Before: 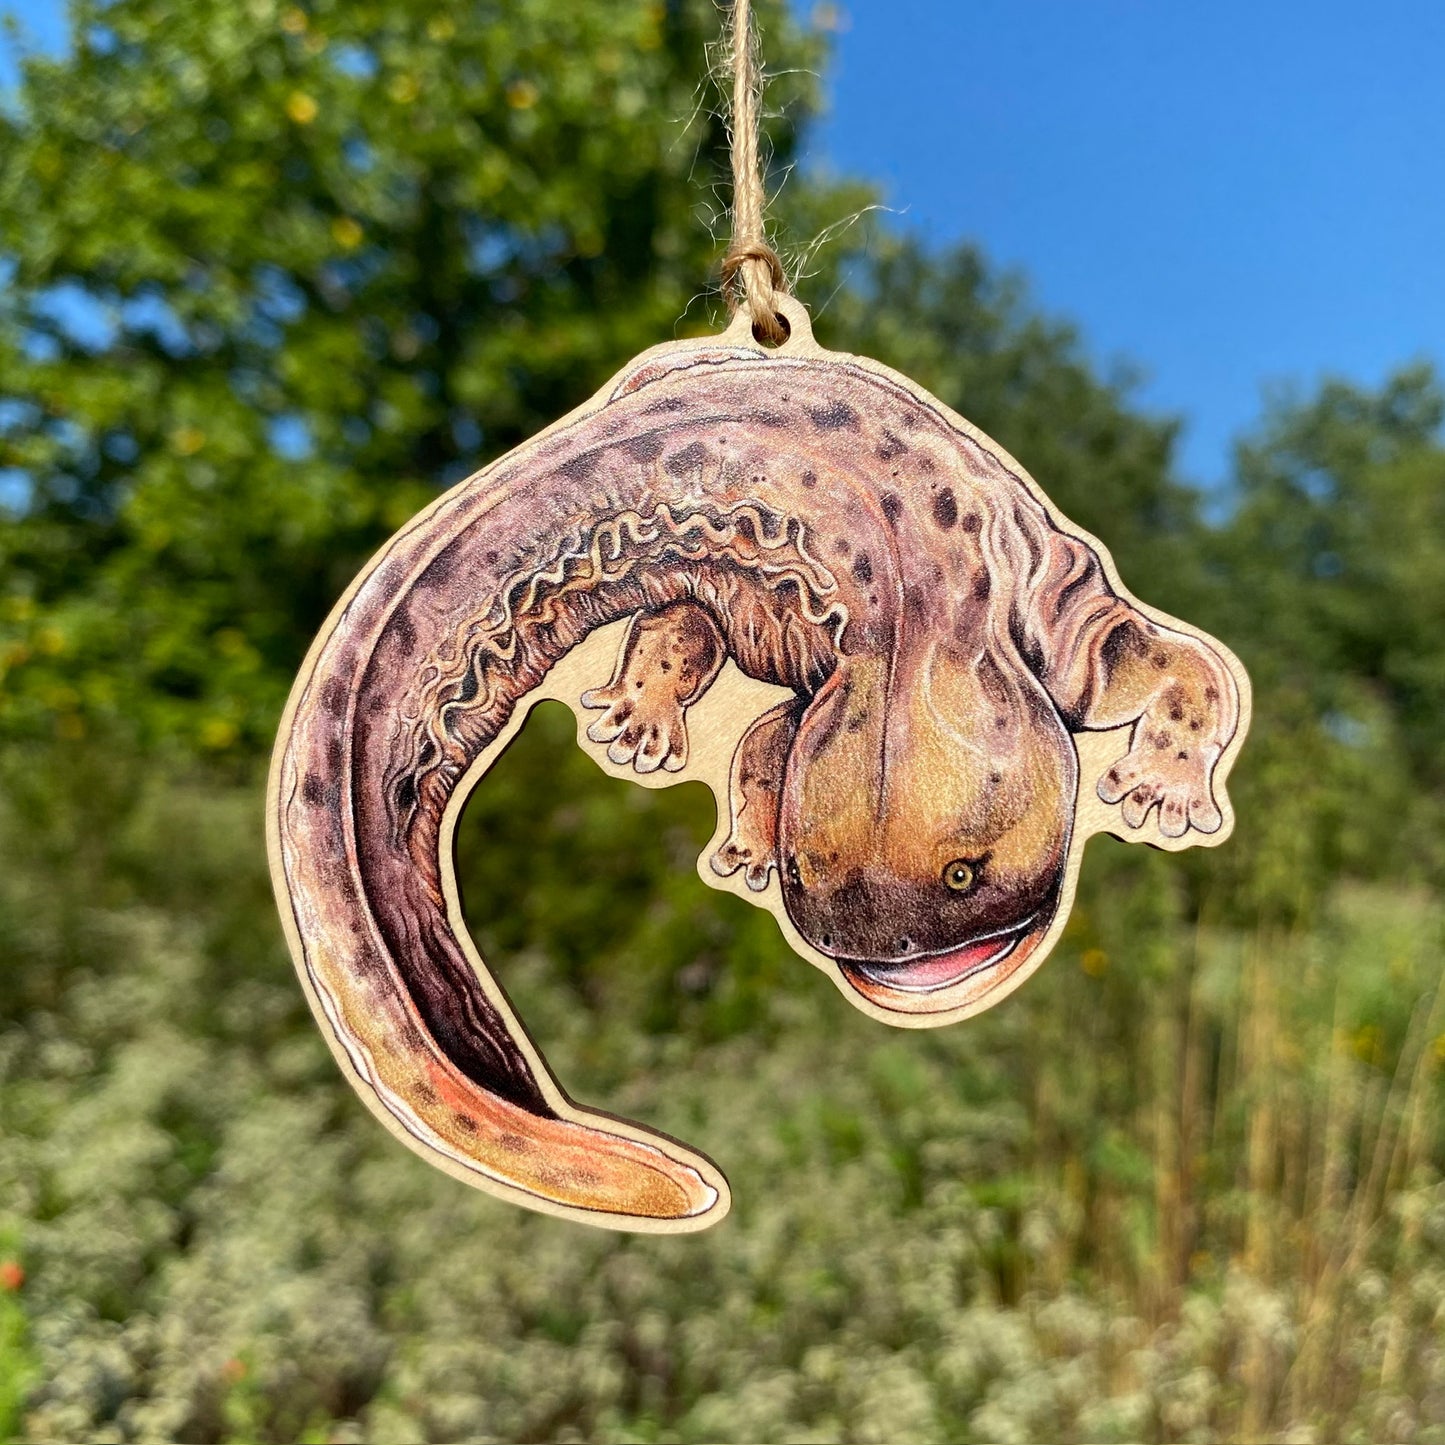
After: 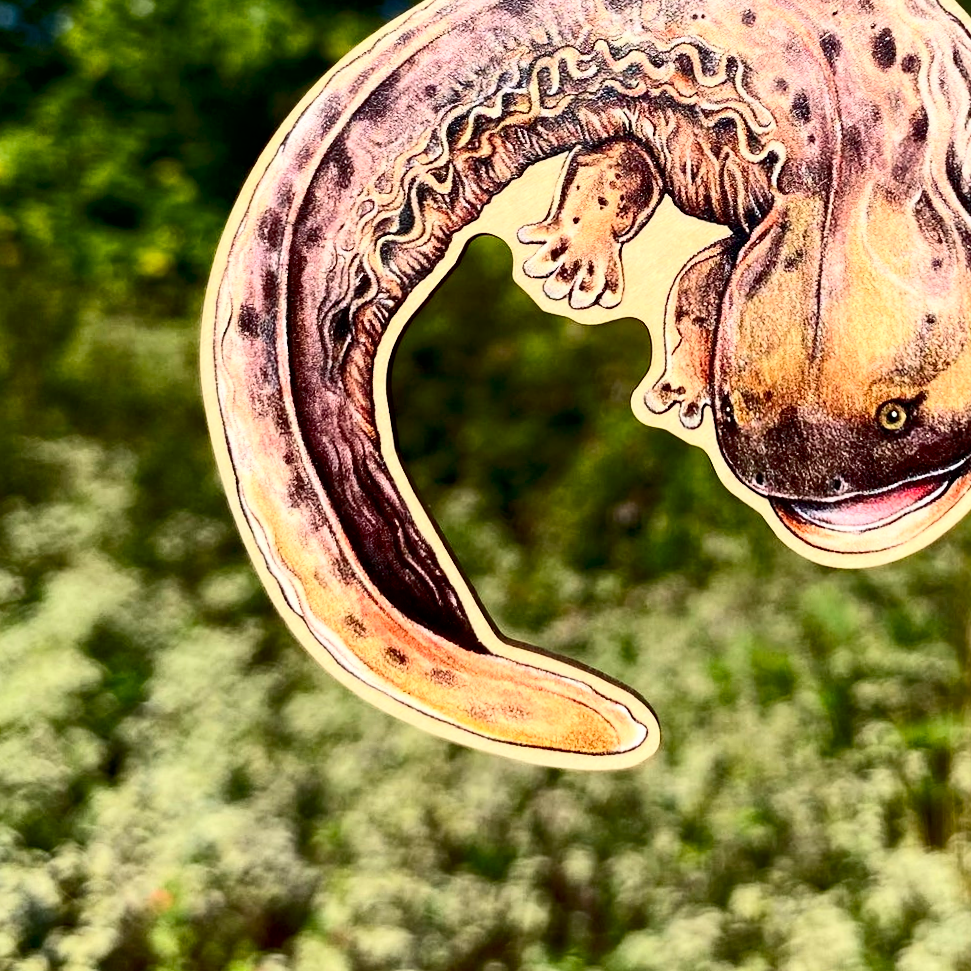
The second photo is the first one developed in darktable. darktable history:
crop and rotate: angle -0.82°, left 3.85%, top 31.828%, right 27.992%
exposure: black level correction 0.01, exposure 0.014 EV, compensate highlight preservation false
contrast brightness saturation: contrast 0.4, brightness 0.1, saturation 0.21
